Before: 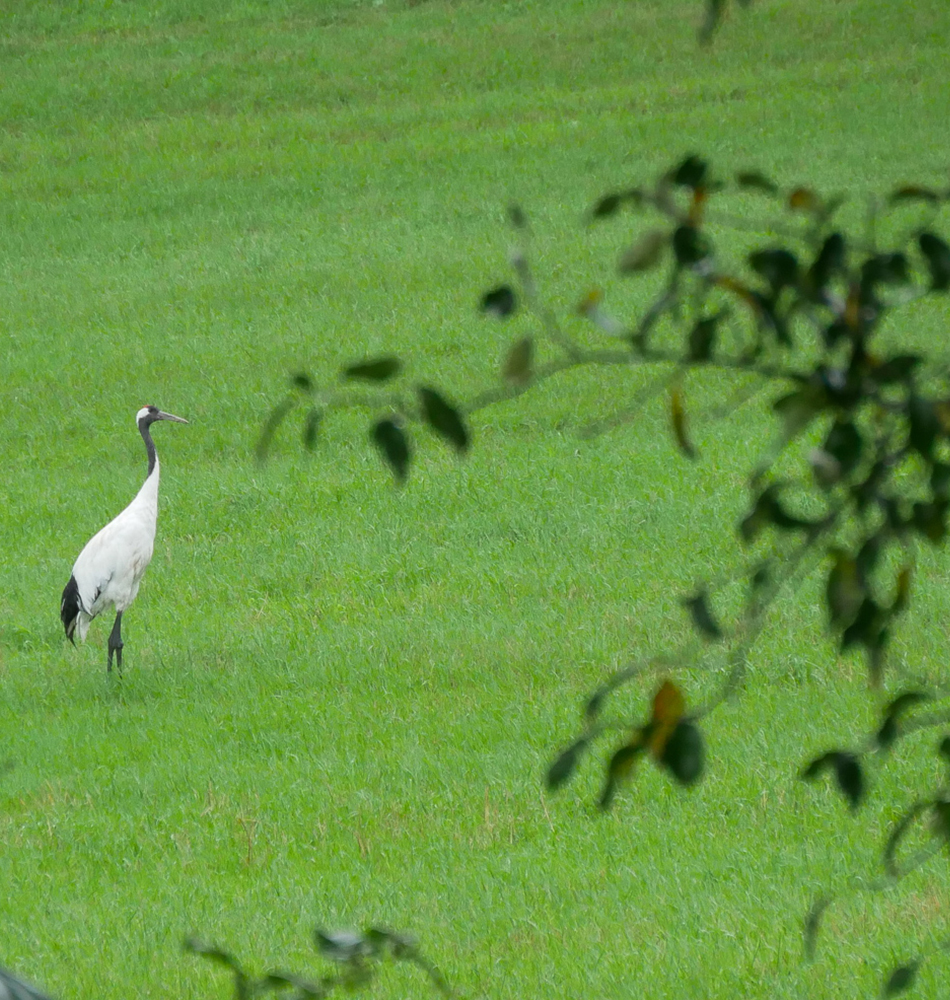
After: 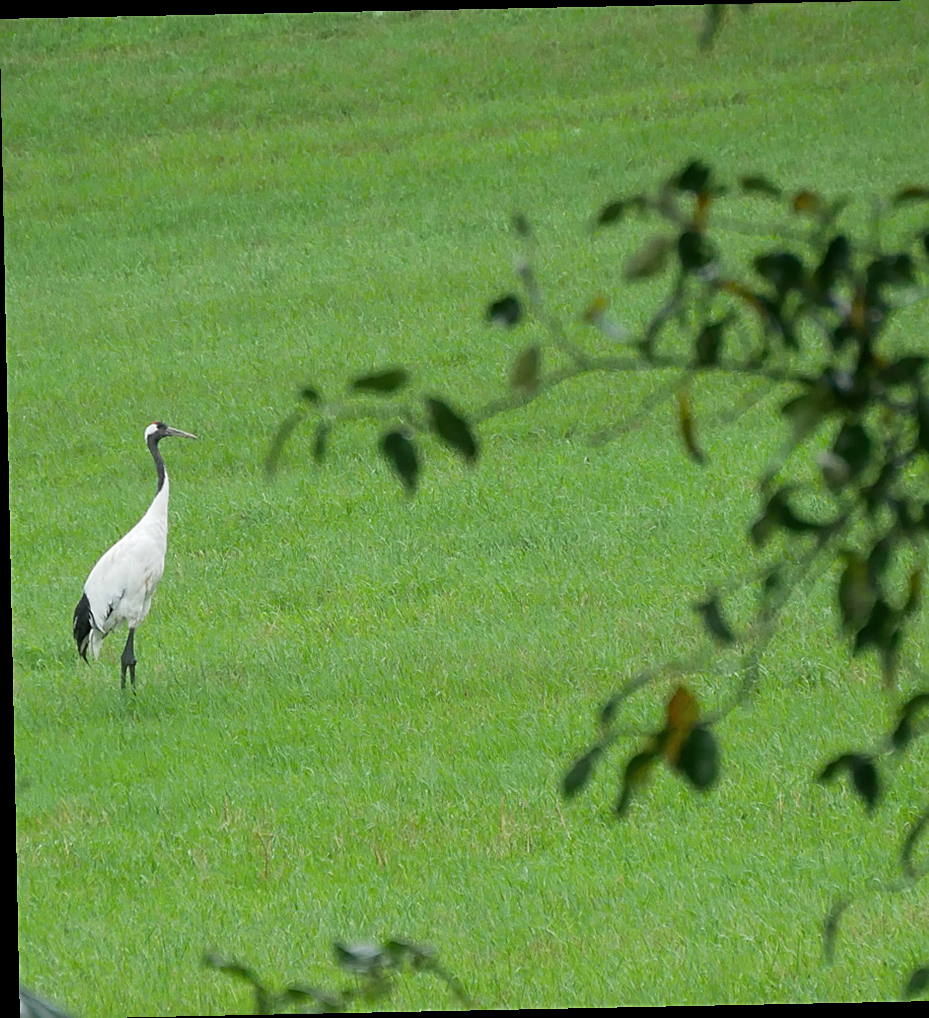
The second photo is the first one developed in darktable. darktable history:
contrast brightness saturation: saturation -0.05
crop: right 4.126%, bottom 0.031%
sharpen: on, module defaults
rotate and perspective: rotation -1.17°, automatic cropping off
